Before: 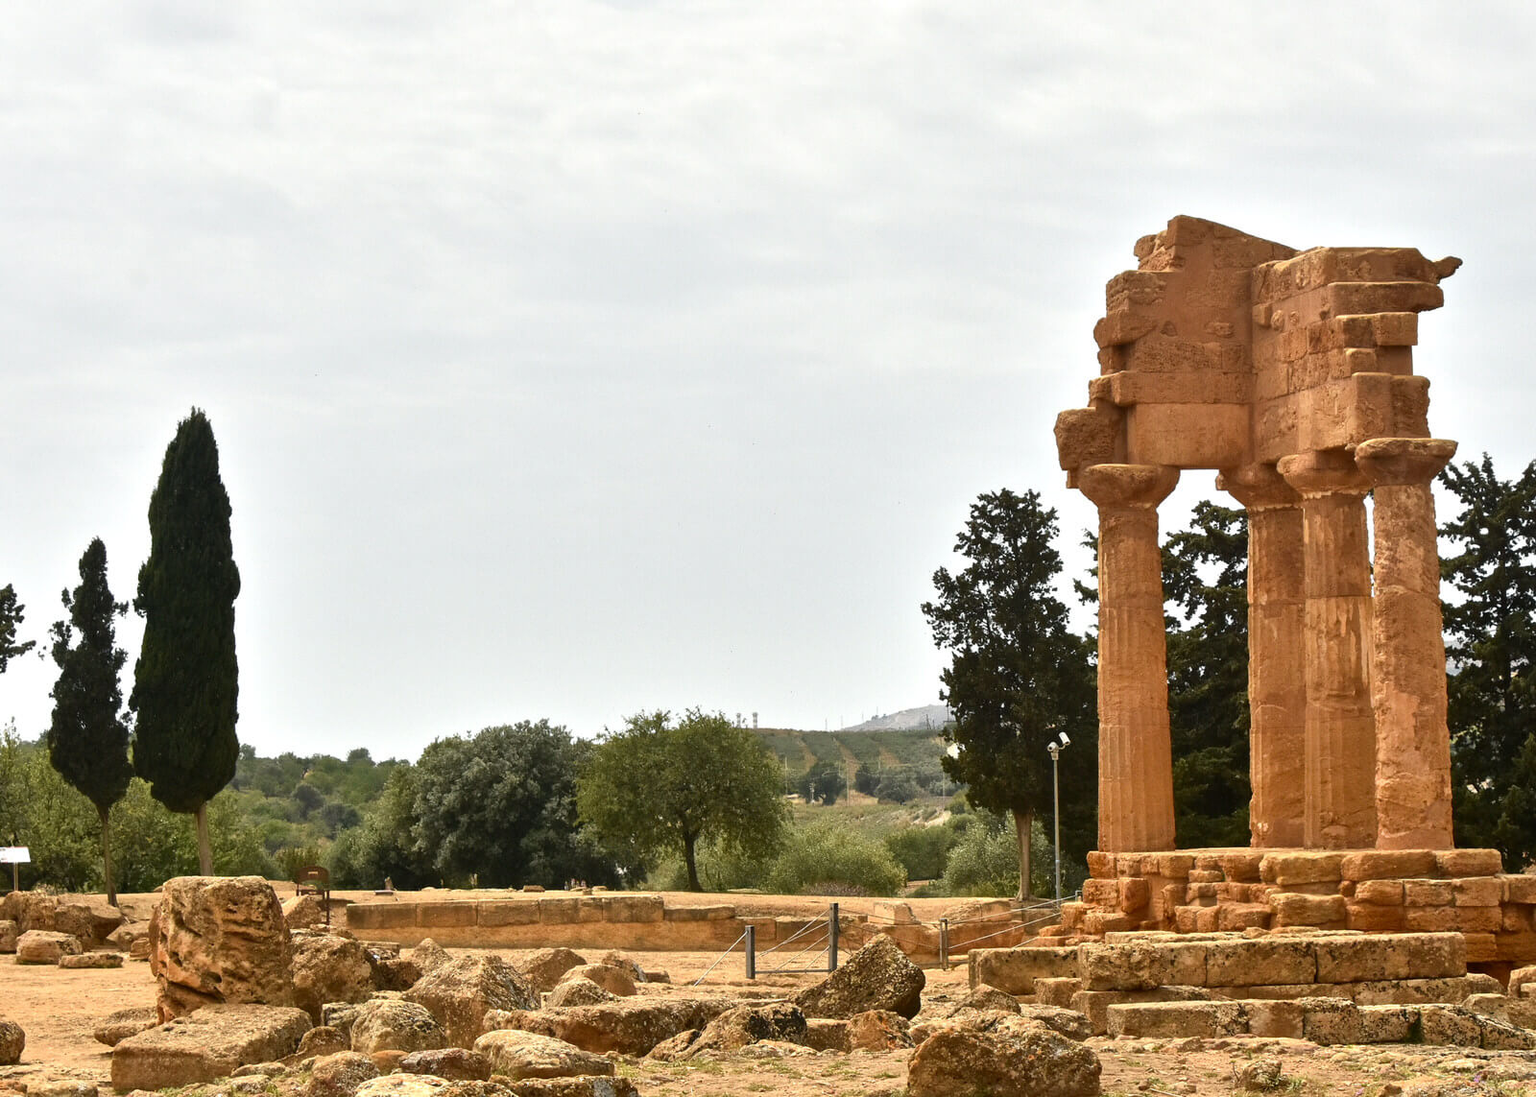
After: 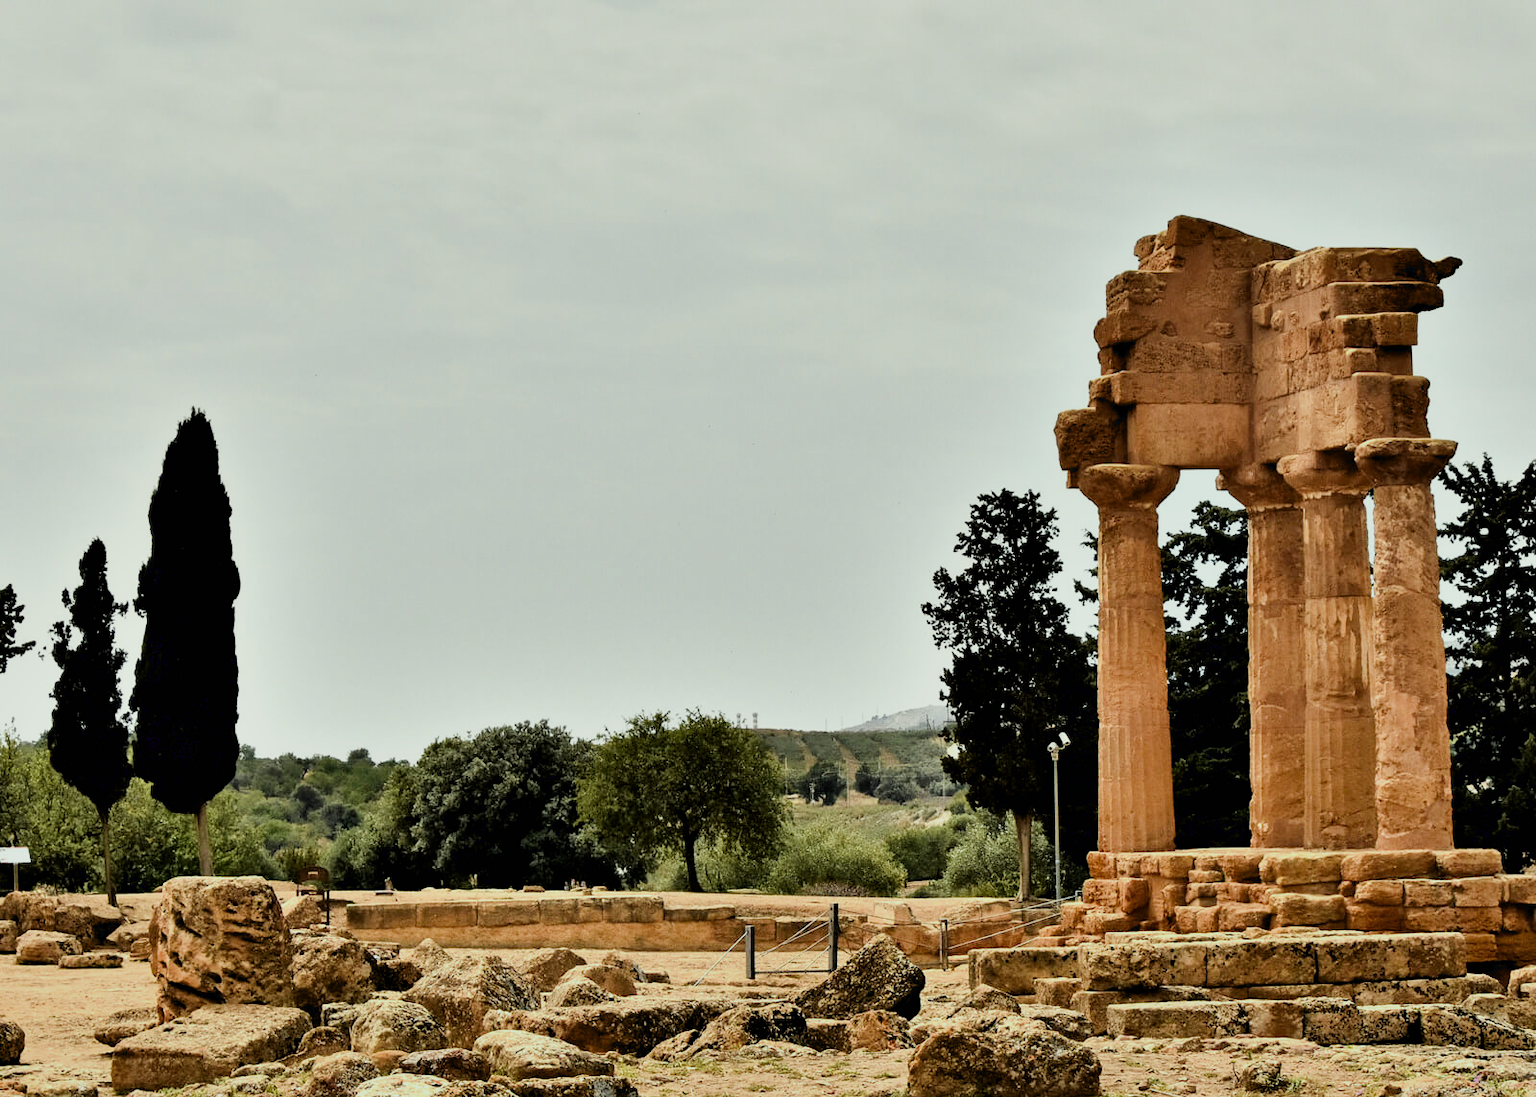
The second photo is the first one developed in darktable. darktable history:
filmic rgb: black relative exposure -7.16 EV, white relative exposure 5.37 EV, threshold 3.04 EV, hardness 3.02, enable highlight reconstruction true
color correction: highlights a* -4.71, highlights b* 5.04, saturation 0.942
contrast equalizer: y [[0.6 ×6], [0.55 ×6], [0 ×6], [0 ×6], [0 ×6]]
